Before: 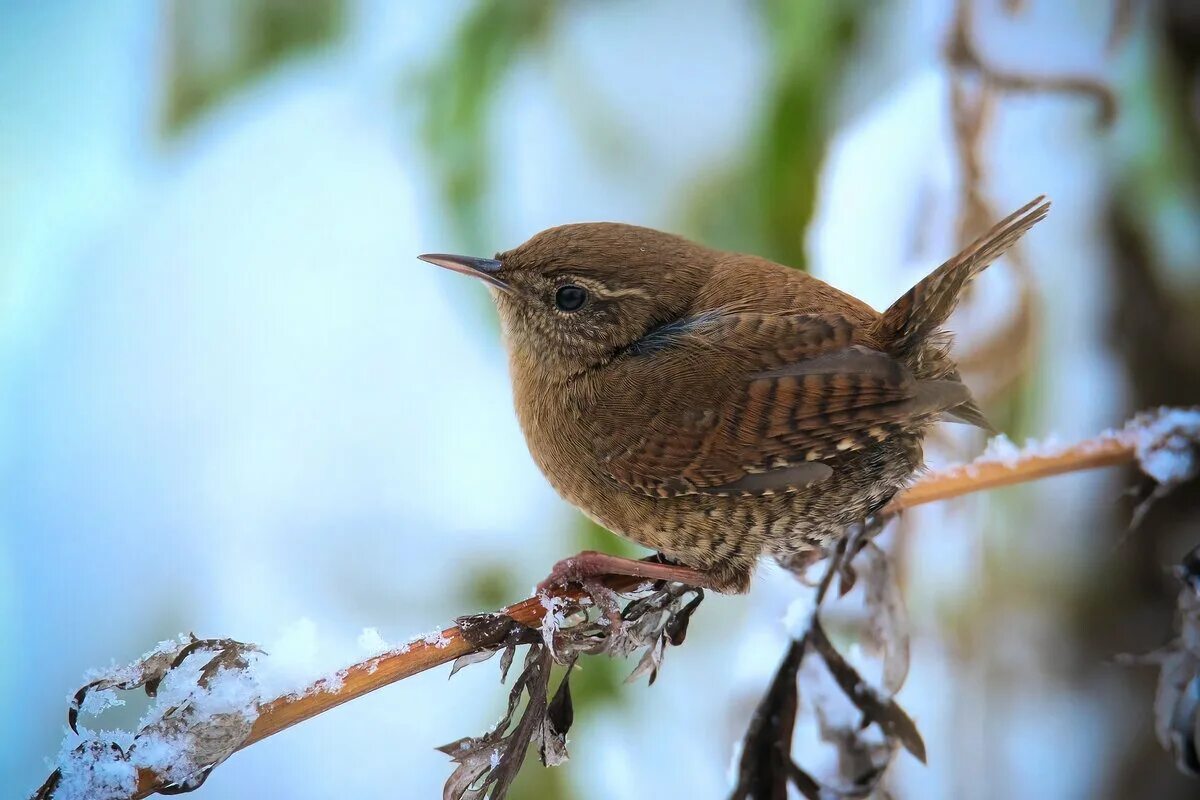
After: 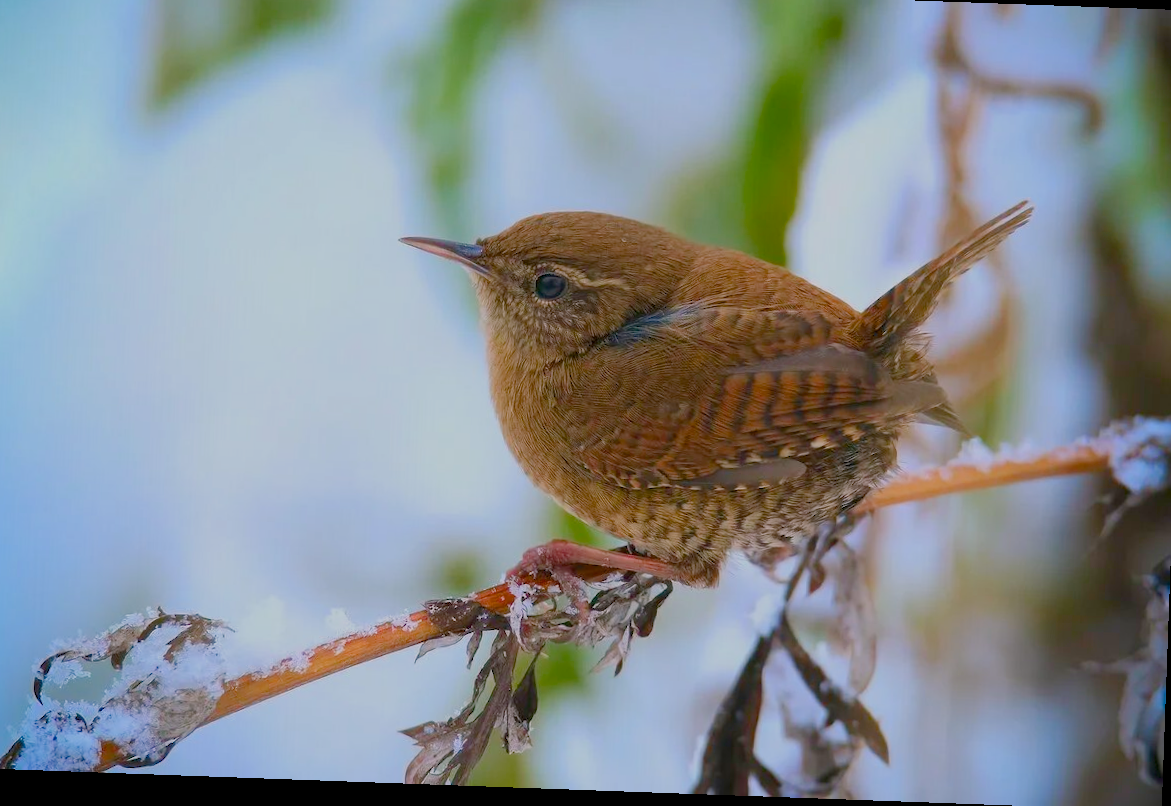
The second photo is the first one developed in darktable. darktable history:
crop and rotate: angle -2.07°, left 3.108%, top 3.916%, right 1.478%, bottom 0.447%
color balance rgb: highlights gain › chroma 1.526%, highlights gain › hue 309.13°, perceptual saturation grading › global saturation 20%, perceptual saturation grading › highlights -25.357%, perceptual saturation grading › shadows 49.961%, contrast -29.861%
